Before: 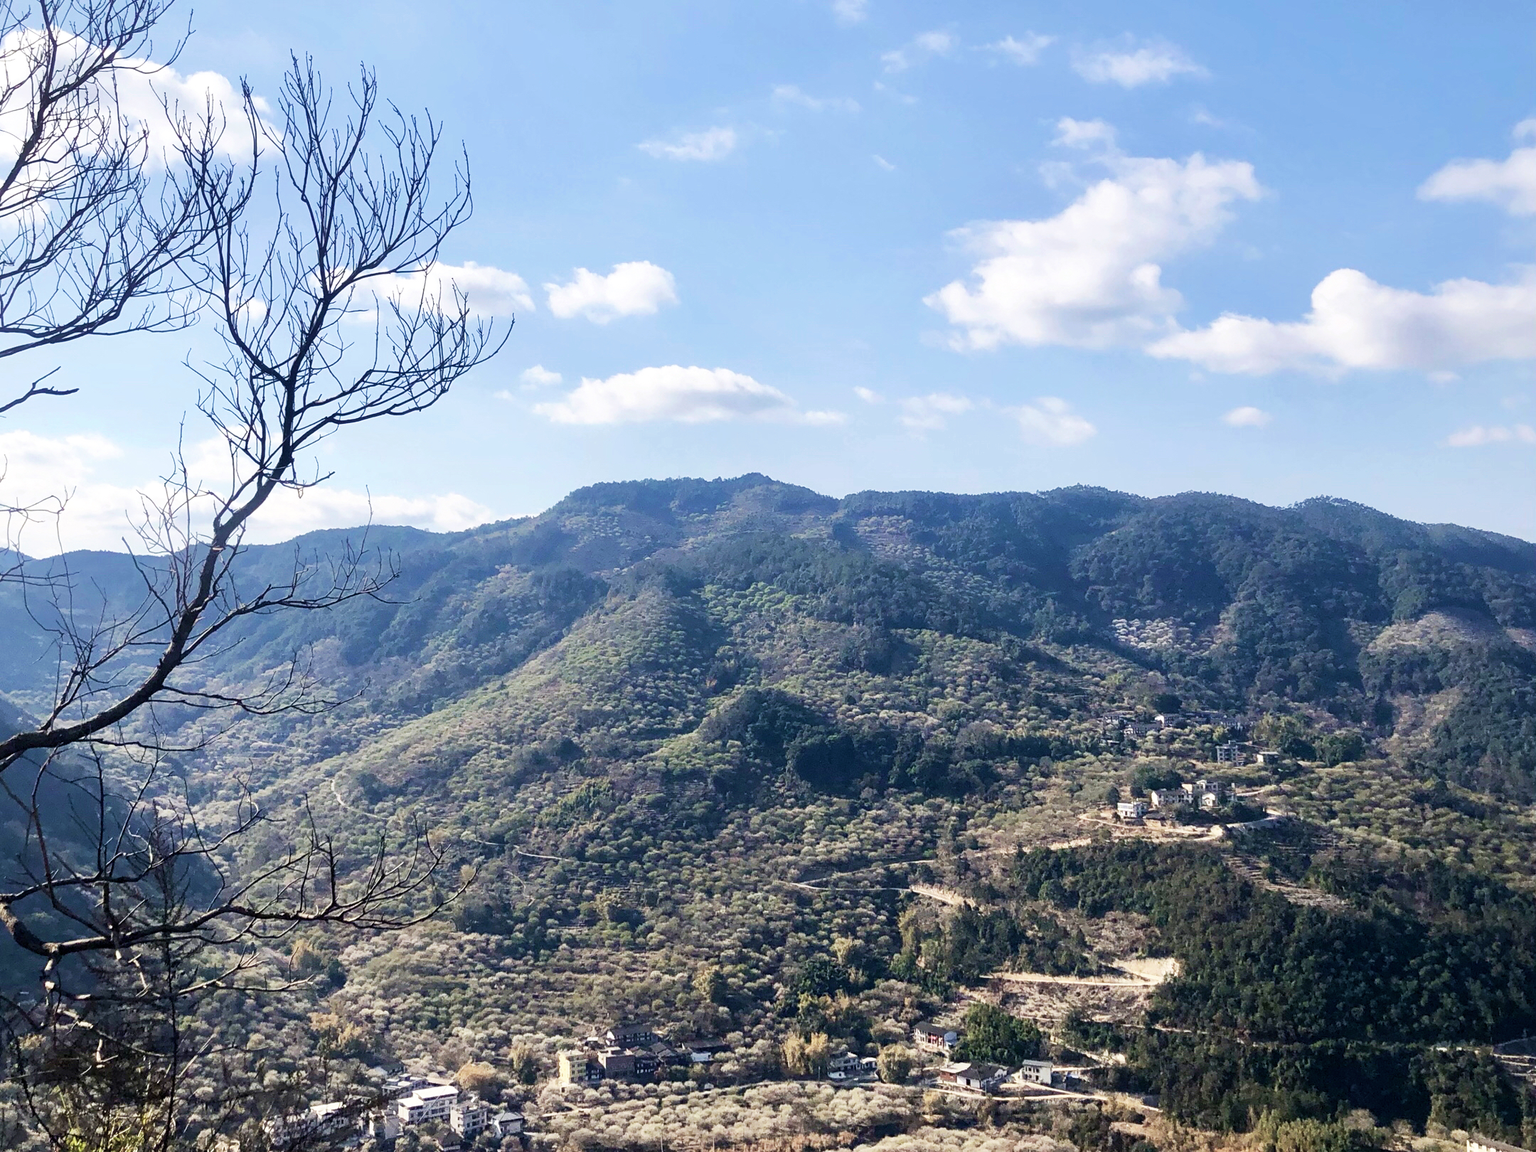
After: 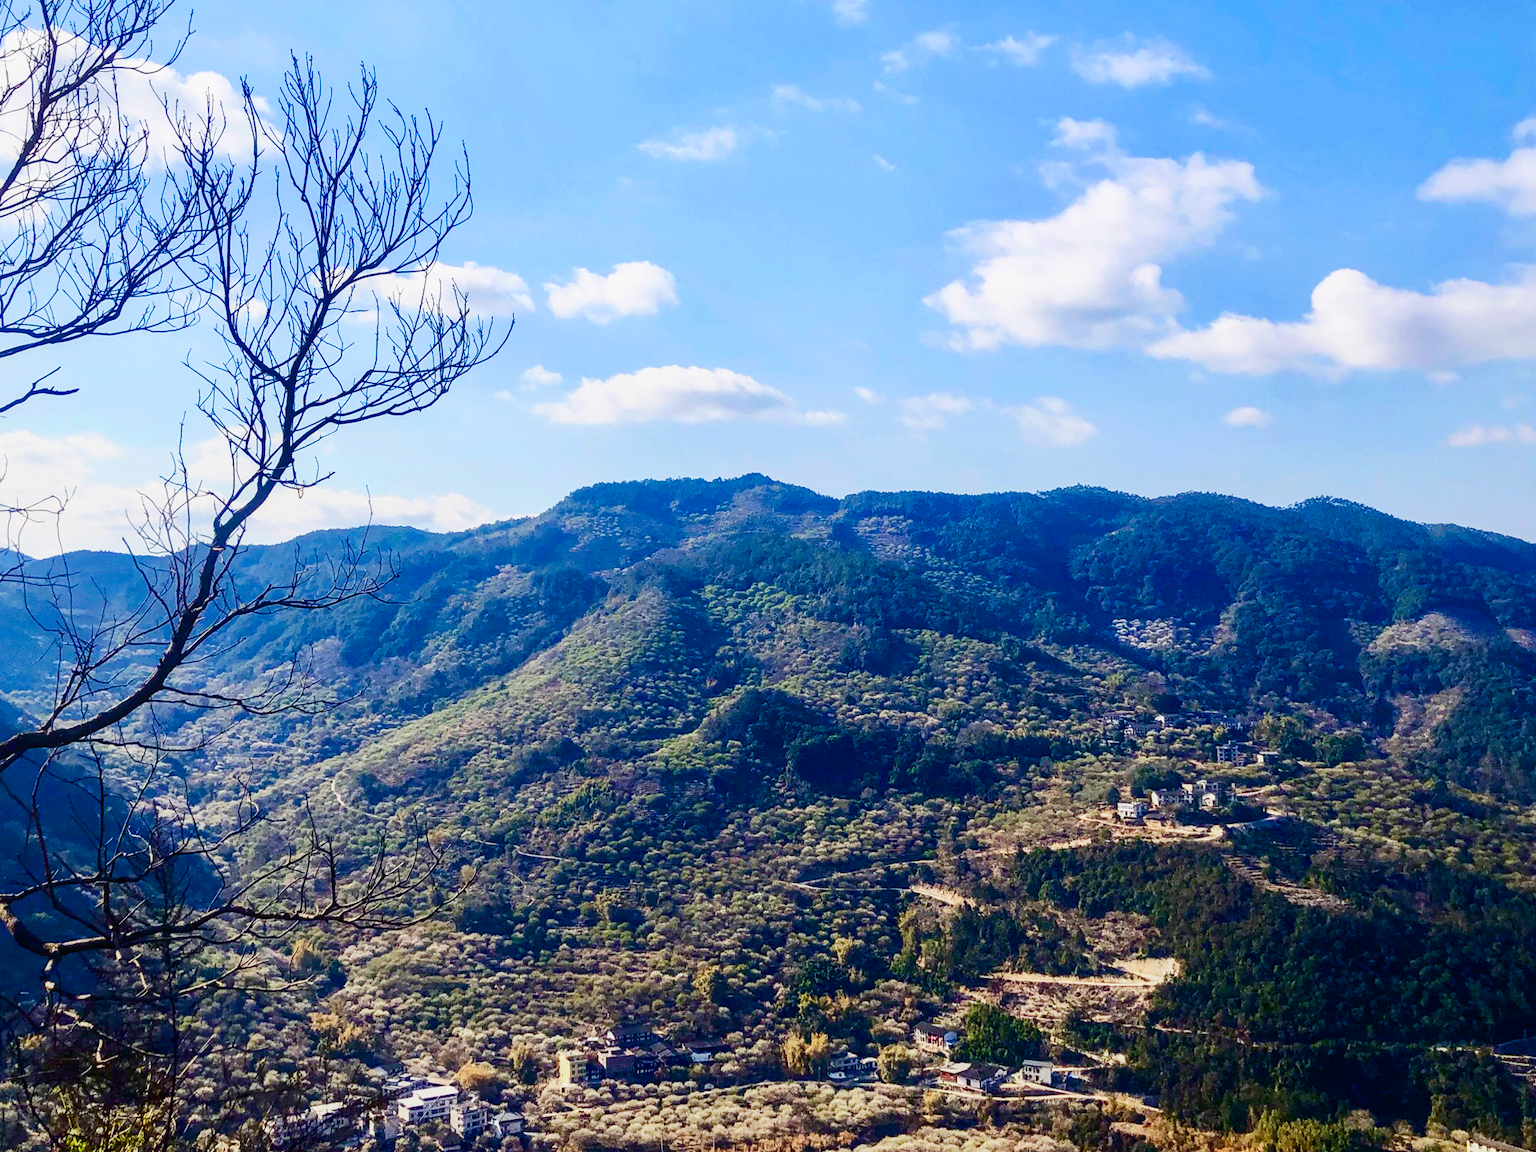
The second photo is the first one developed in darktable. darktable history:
color balance rgb: shadows lift › chroma 3.028%, shadows lift › hue 280.95°, perceptual saturation grading › global saturation 44.395%, perceptual saturation grading › highlights -25.37%, perceptual saturation grading › shadows 49.639%, perceptual brilliance grading › global brilliance -1.491%, perceptual brilliance grading › highlights -0.657%, perceptual brilliance grading › mid-tones -0.828%, perceptual brilliance grading › shadows -0.812%, global vibrance 9.346%
local contrast: detail 109%
contrast brightness saturation: contrast 0.186, brightness -0.11, saturation 0.207
